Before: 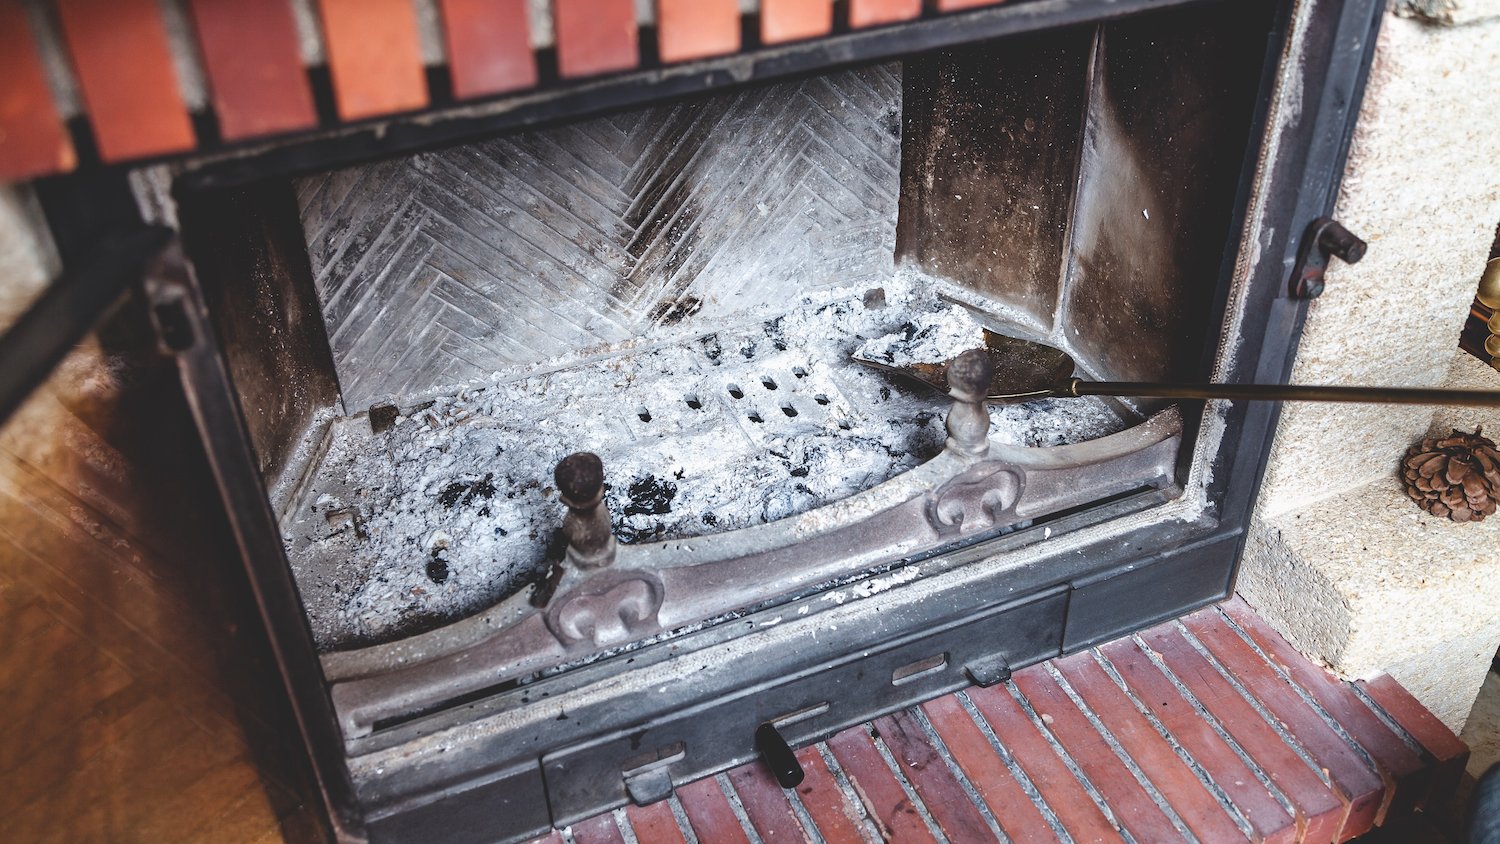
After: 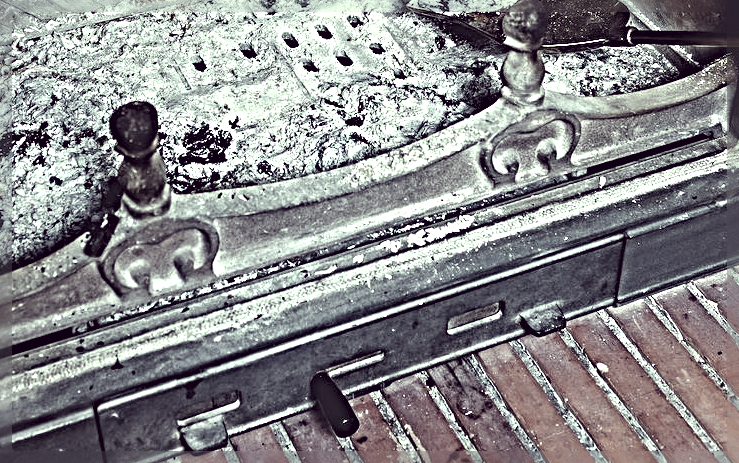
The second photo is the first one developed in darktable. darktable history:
levels: levels [0, 0.476, 0.951]
exposure: exposure -0.157 EV, compensate highlight preservation false
crop: left 29.727%, top 41.594%, right 20.99%, bottom 3.517%
color correction: highlights a* -20.45, highlights b* 20.22, shadows a* 19.97, shadows b* -19.9, saturation 0.463
sharpen: radius 6.275, amount 1.804, threshold 0.083
